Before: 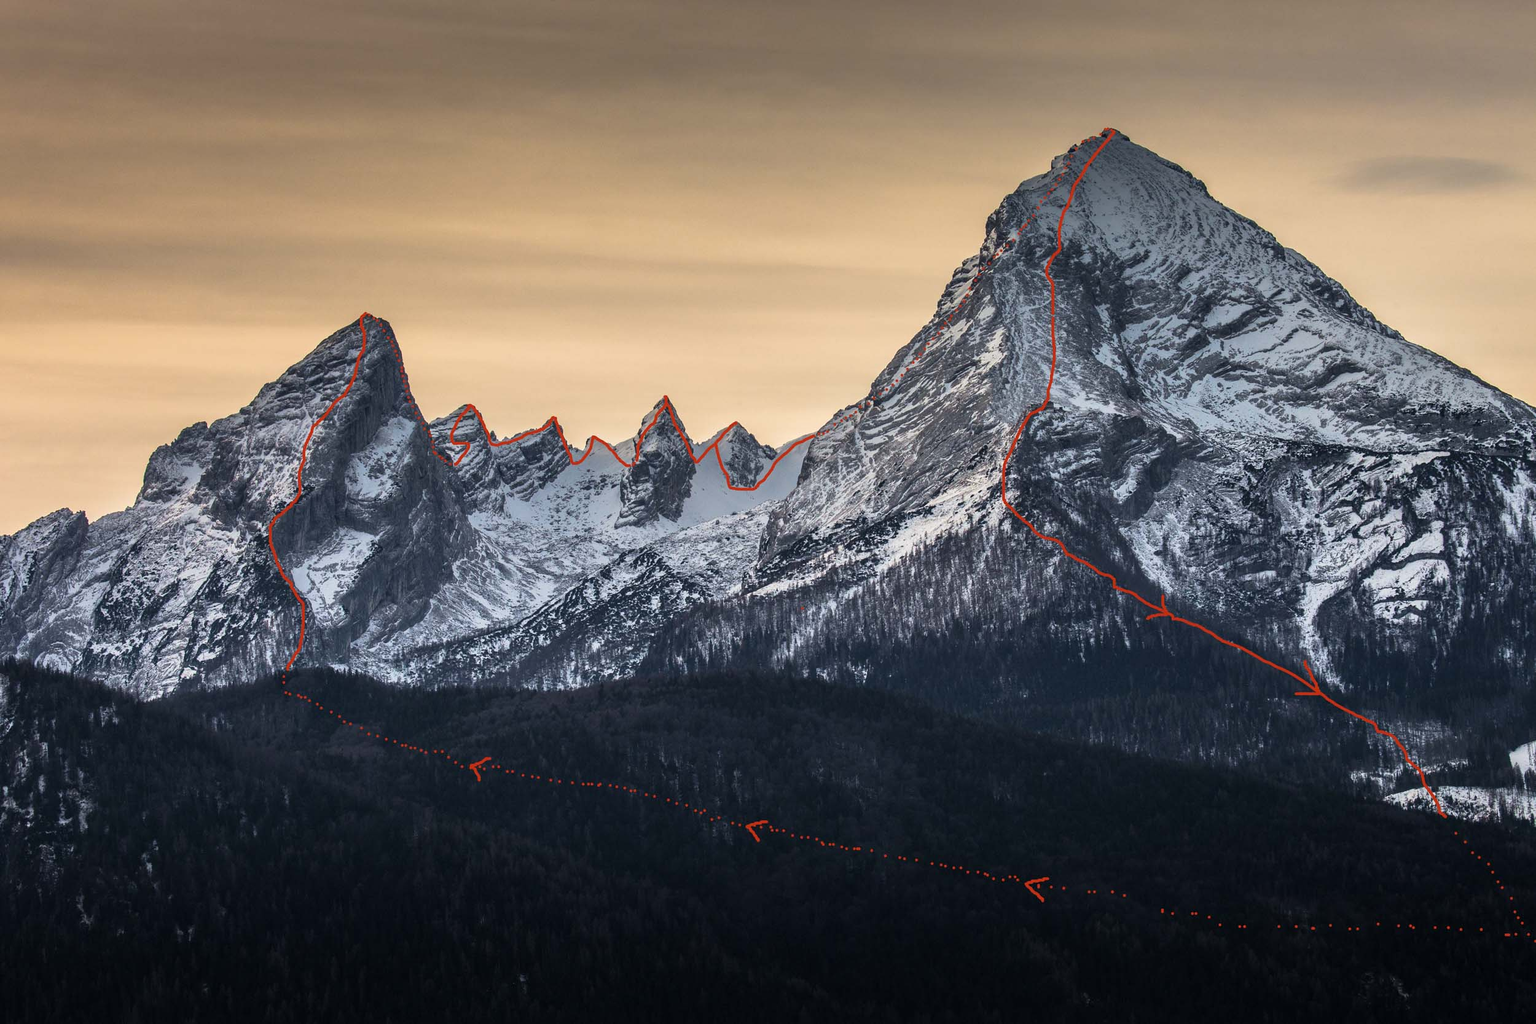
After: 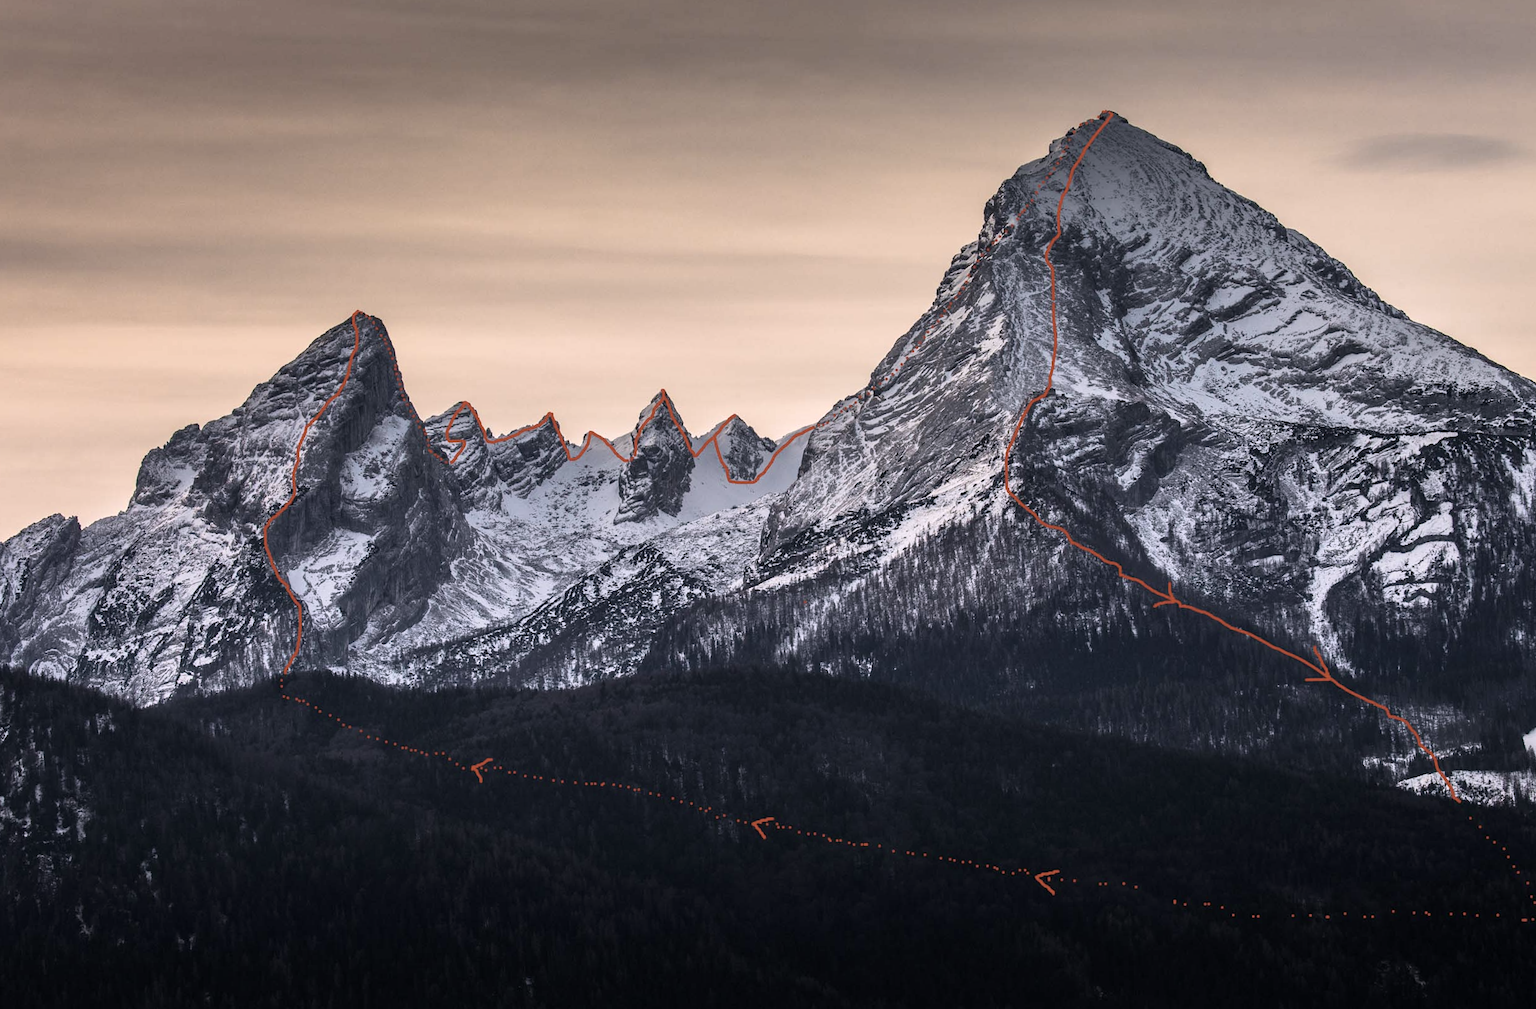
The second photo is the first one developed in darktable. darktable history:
contrast brightness saturation: contrast 0.1, saturation -0.36
white balance: red 1.05, blue 1.072
rotate and perspective: rotation -1°, crop left 0.011, crop right 0.989, crop top 0.025, crop bottom 0.975
